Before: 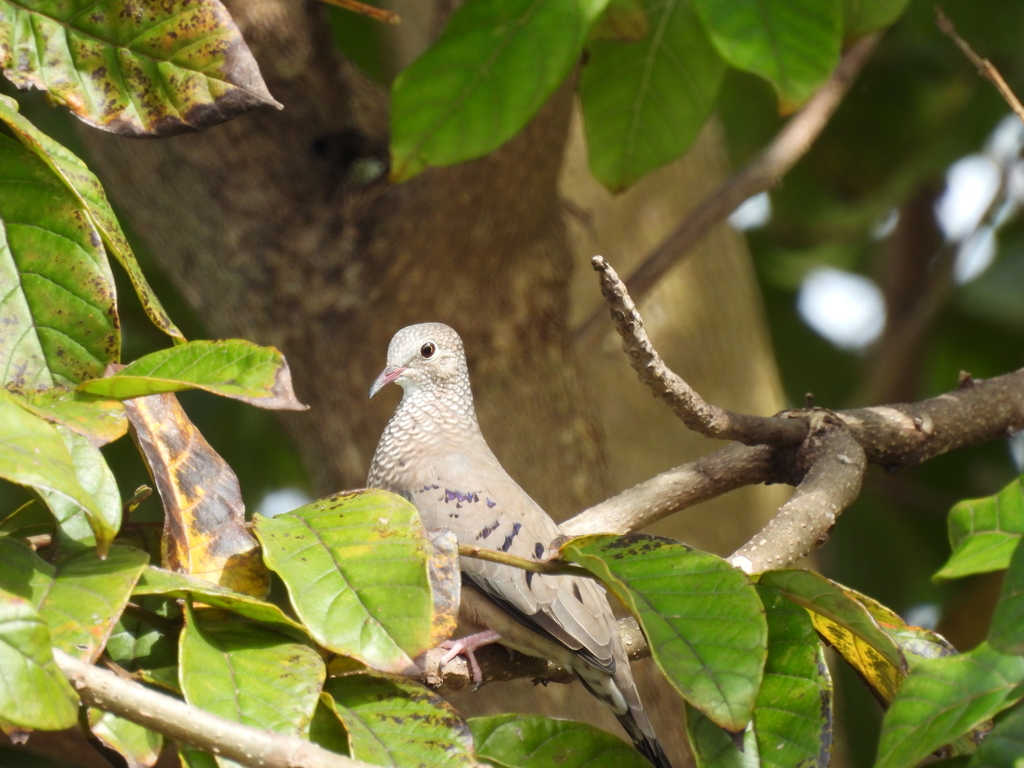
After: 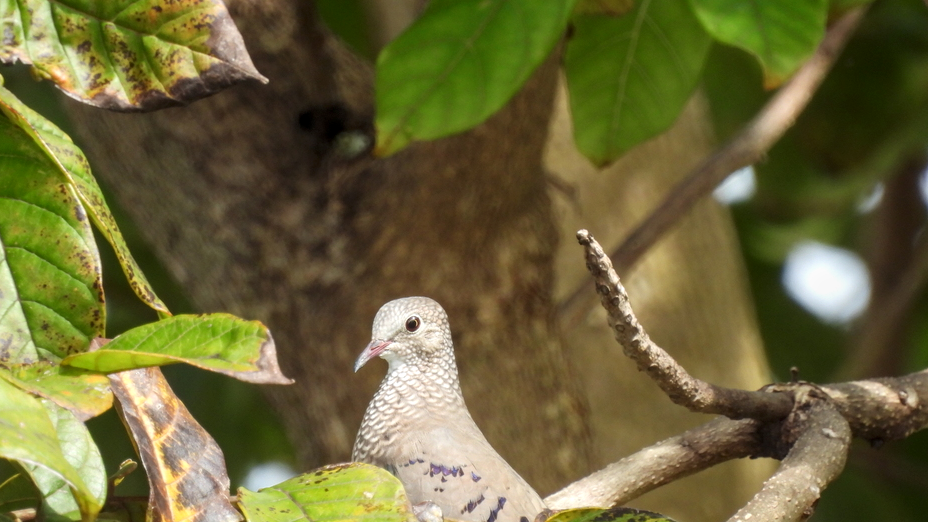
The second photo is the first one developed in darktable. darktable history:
local contrast: on, module defaults
crop: left 1.549%, top 3.462%, right 7.747%, bottom 28.452%
